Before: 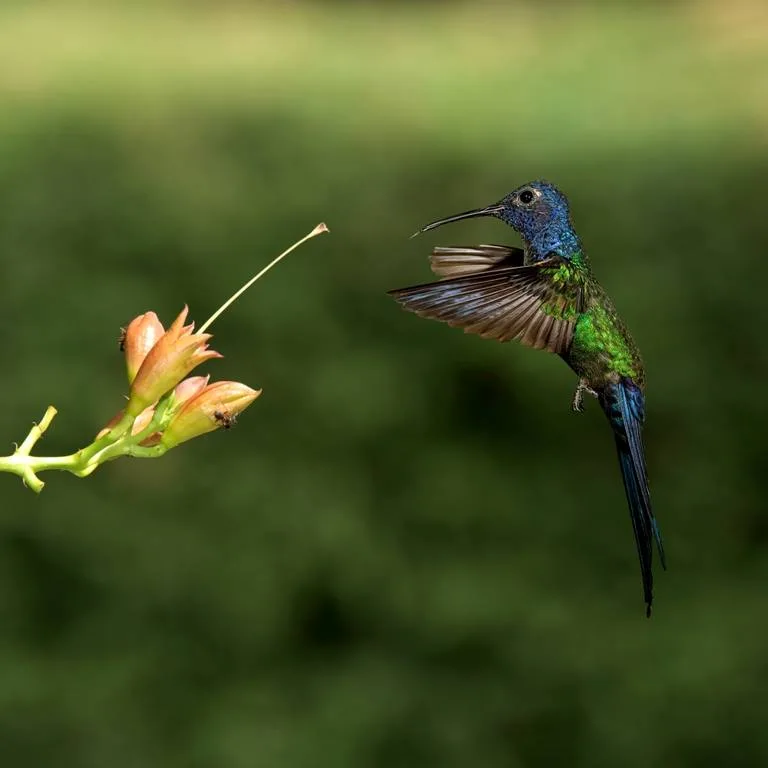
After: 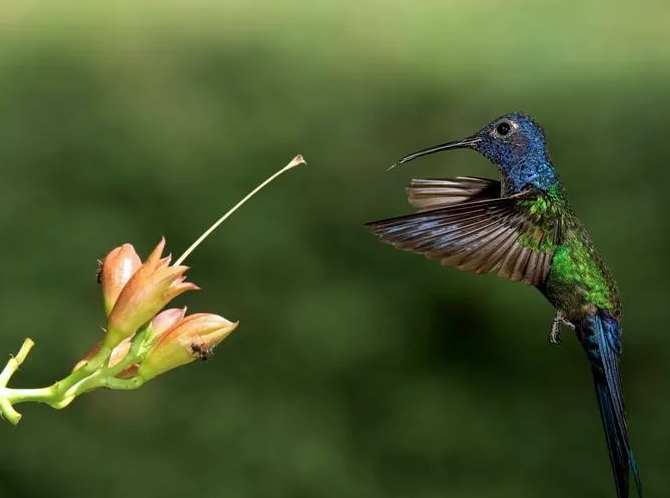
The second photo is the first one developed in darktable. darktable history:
color calibration: illuminant as shot in camera, x 0.358, y 0.373, temperature 4628.91 K
crop: left 3.047%, top 8.956%, right 9.62%, bottom 26.18%
